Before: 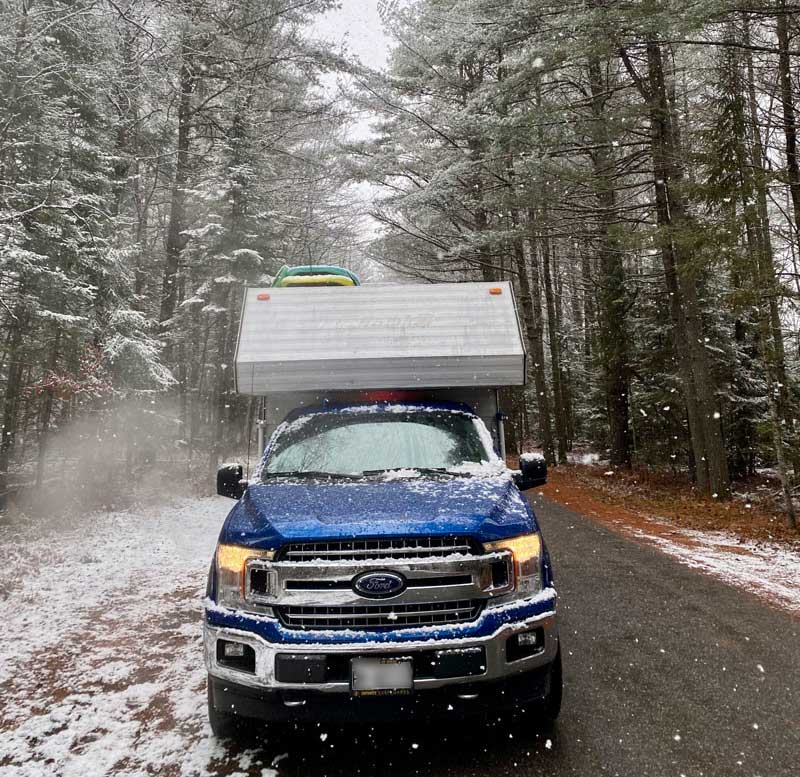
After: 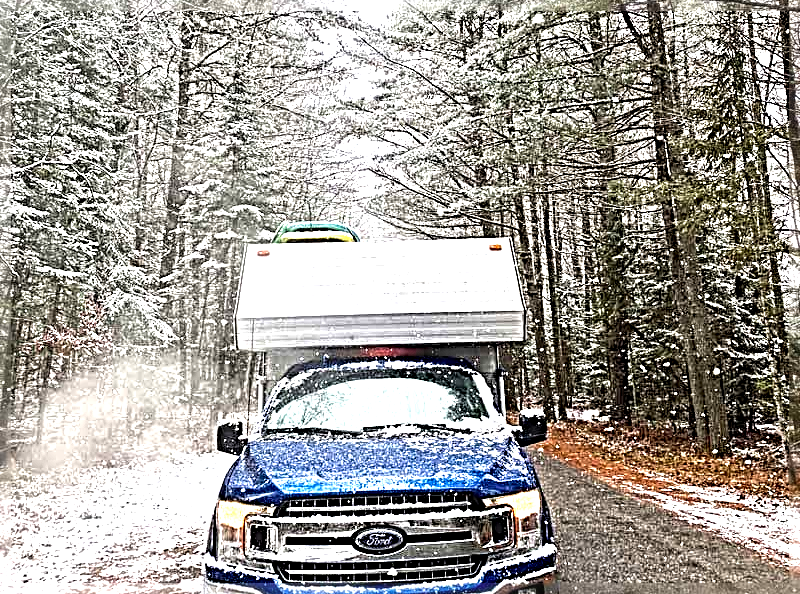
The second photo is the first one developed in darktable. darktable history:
local contrast: on, module defaults
tone equalizer: -8 EV -0.429 EV, -7 EV -0.39 EV, -6 EV -0.31 EV, -5 EV -0.254 EV, -3 EV 0.205 EV, -2 EV 0.359 EV, -1 EV 0.365 EV, +0 EV 0.396 EV, edges refinement/feathering 500, mask exposure compensation -1.57 EV, preserve details no
exposure: black level correction 0.001, exposure 1.133 EV, compensate exposure bias true, compensate highlight preservation false
sharpen: radius 4.044, amount 1.998
crop: top 5.698%, bottom 17.738%
